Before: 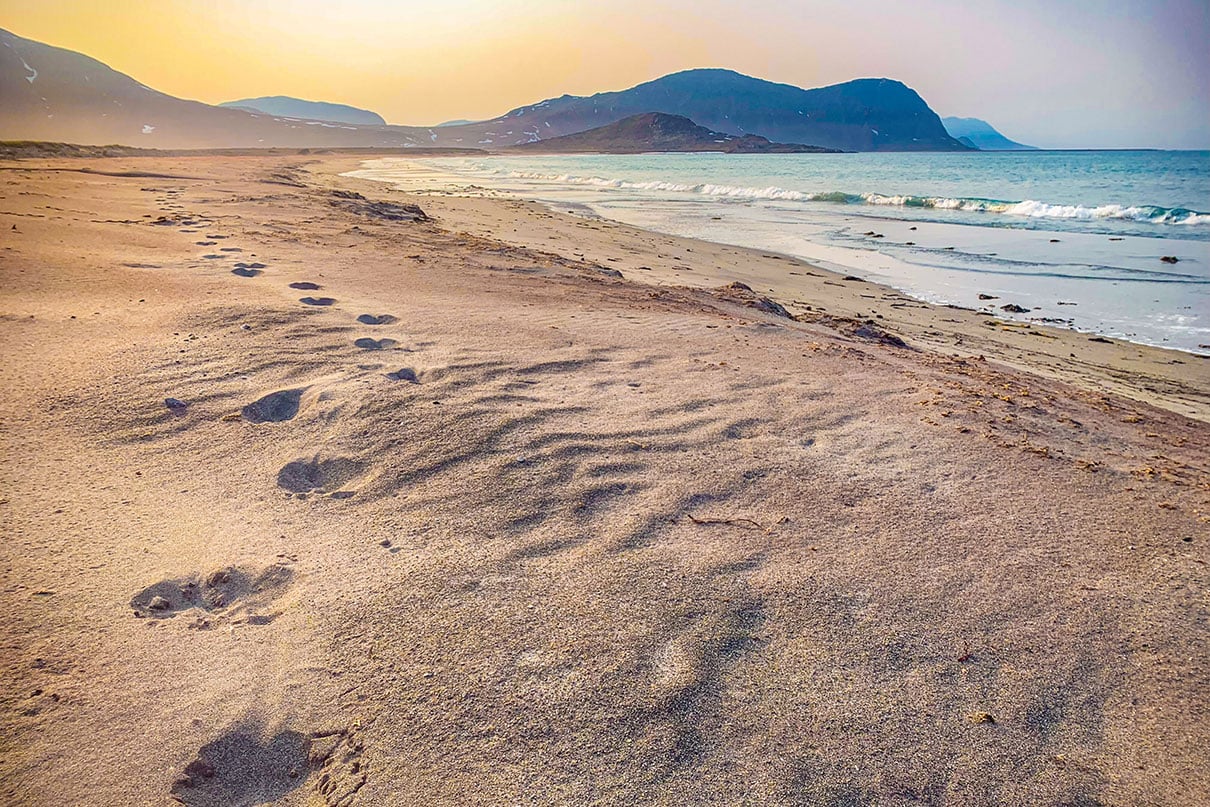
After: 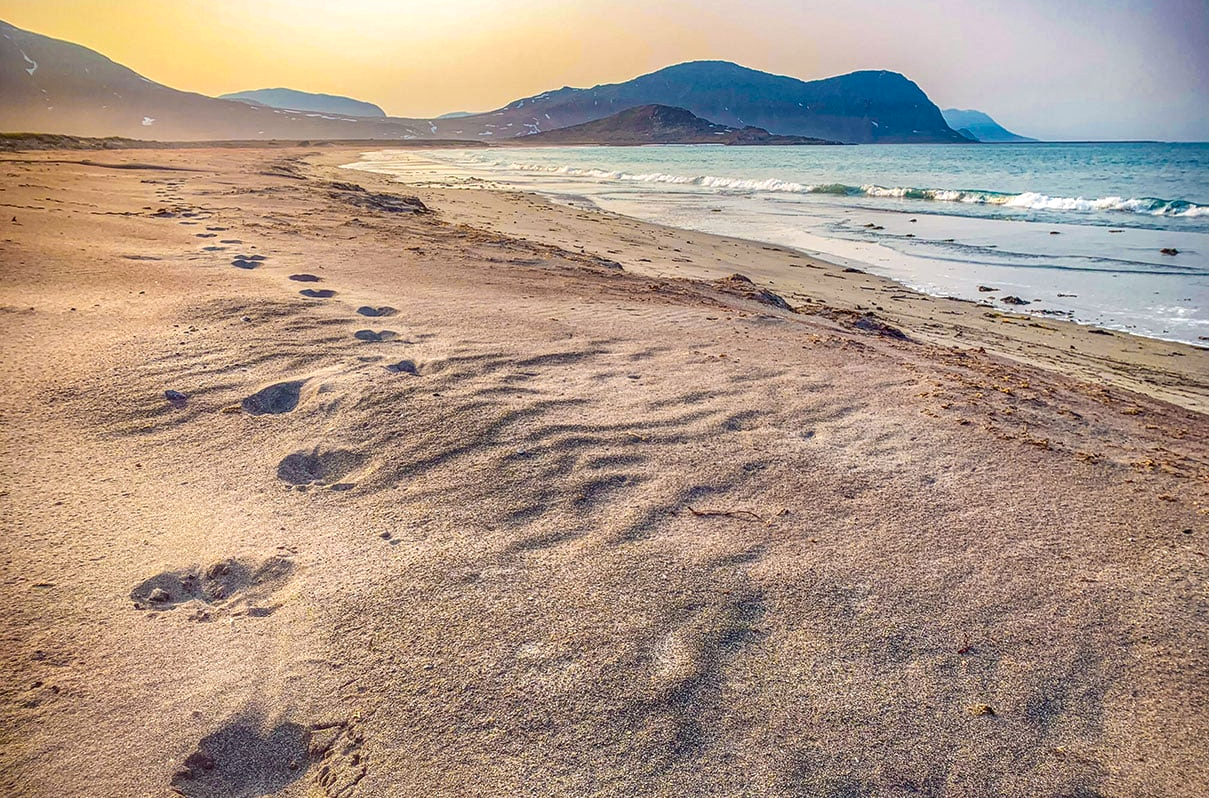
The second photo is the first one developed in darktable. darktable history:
local contrast: detail 130%
crop: top 1.049%, right 0.001%
rgb curve: curves: ch0 [(0, 0) (0.093, 0.159) (0.241, 0.265) (0.414, 0.42) (1, 1)], compensate middle gray true, preserve colors basic power
